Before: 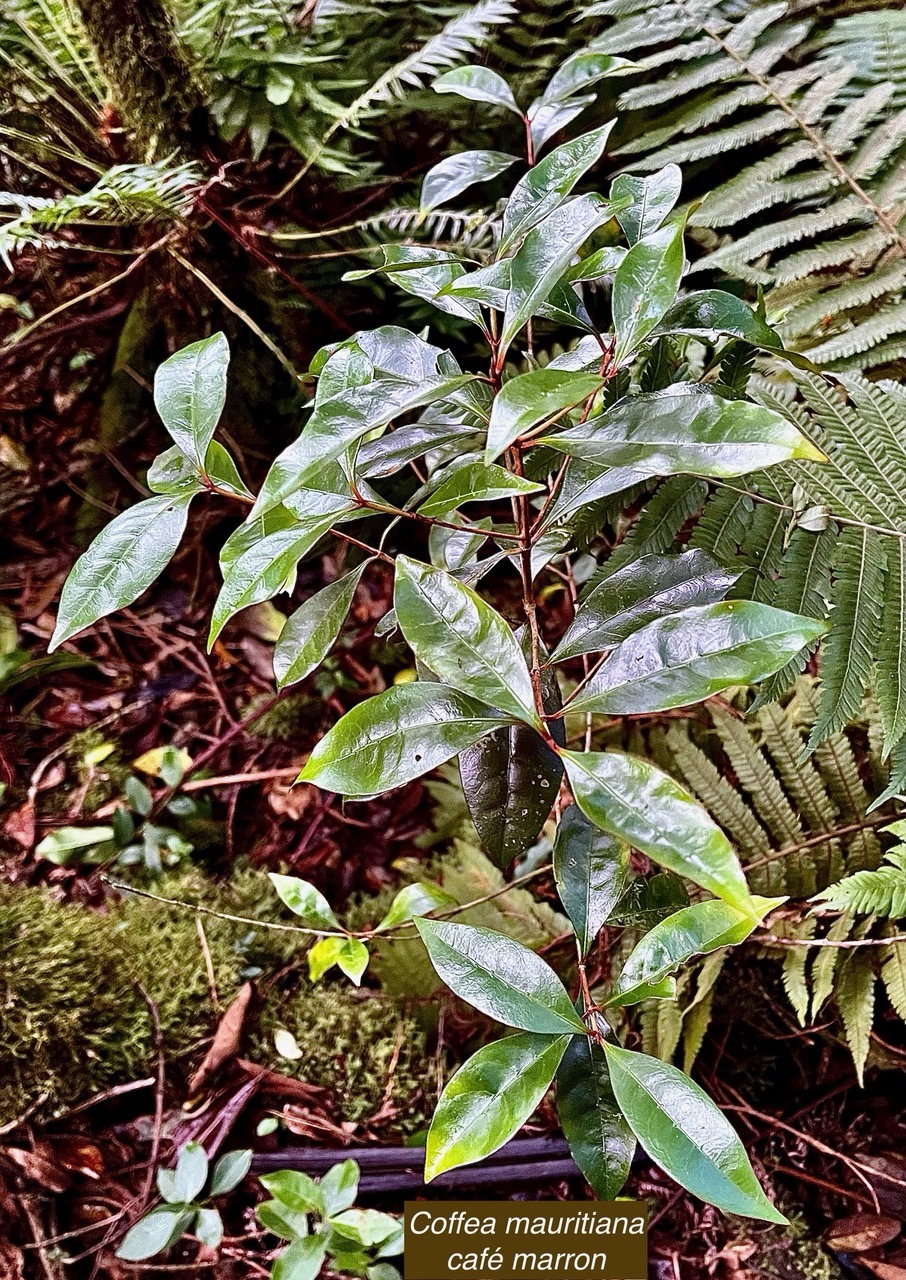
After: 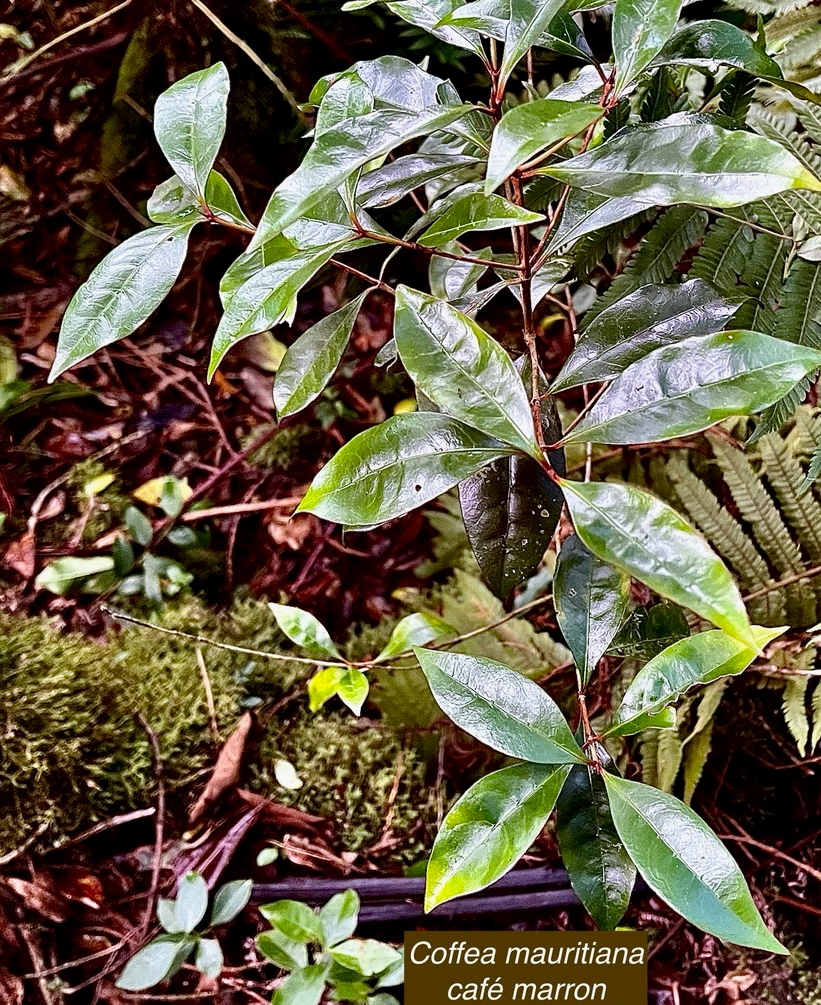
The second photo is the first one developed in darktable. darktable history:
contrast brightness saturation: contrast 0.072
crop: top 21.153%, right 9.374%, bottom 0.326%
